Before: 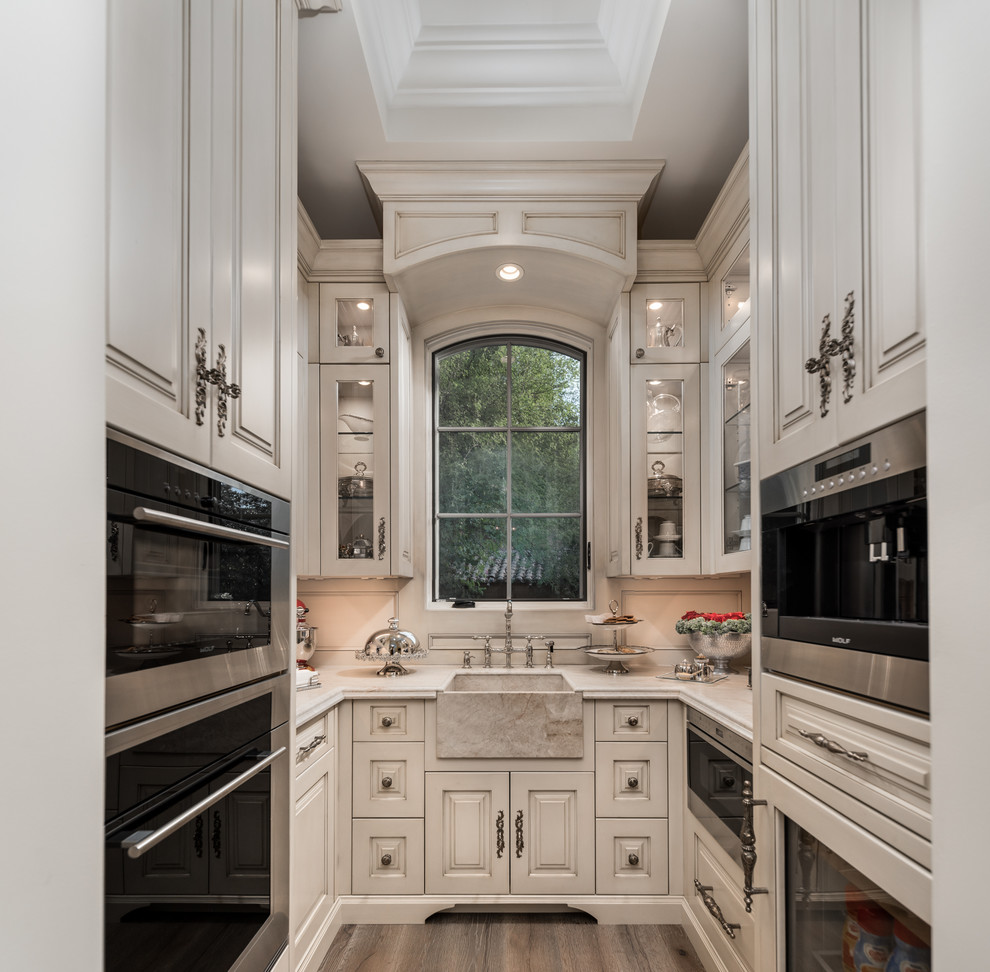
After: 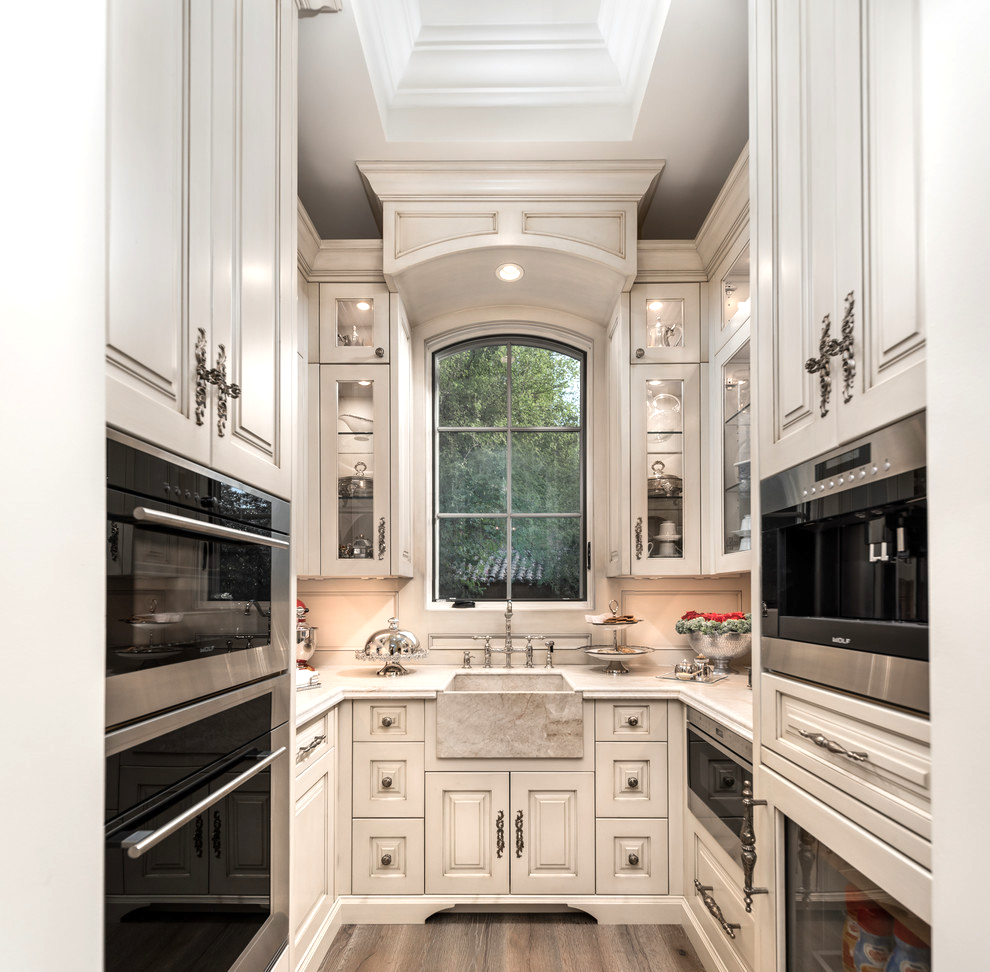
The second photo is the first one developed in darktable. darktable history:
exposure: exposure 0.602 EV, compensate highlight preservation false
color correction: highlights a* -0.142, highlights b* 0.085
